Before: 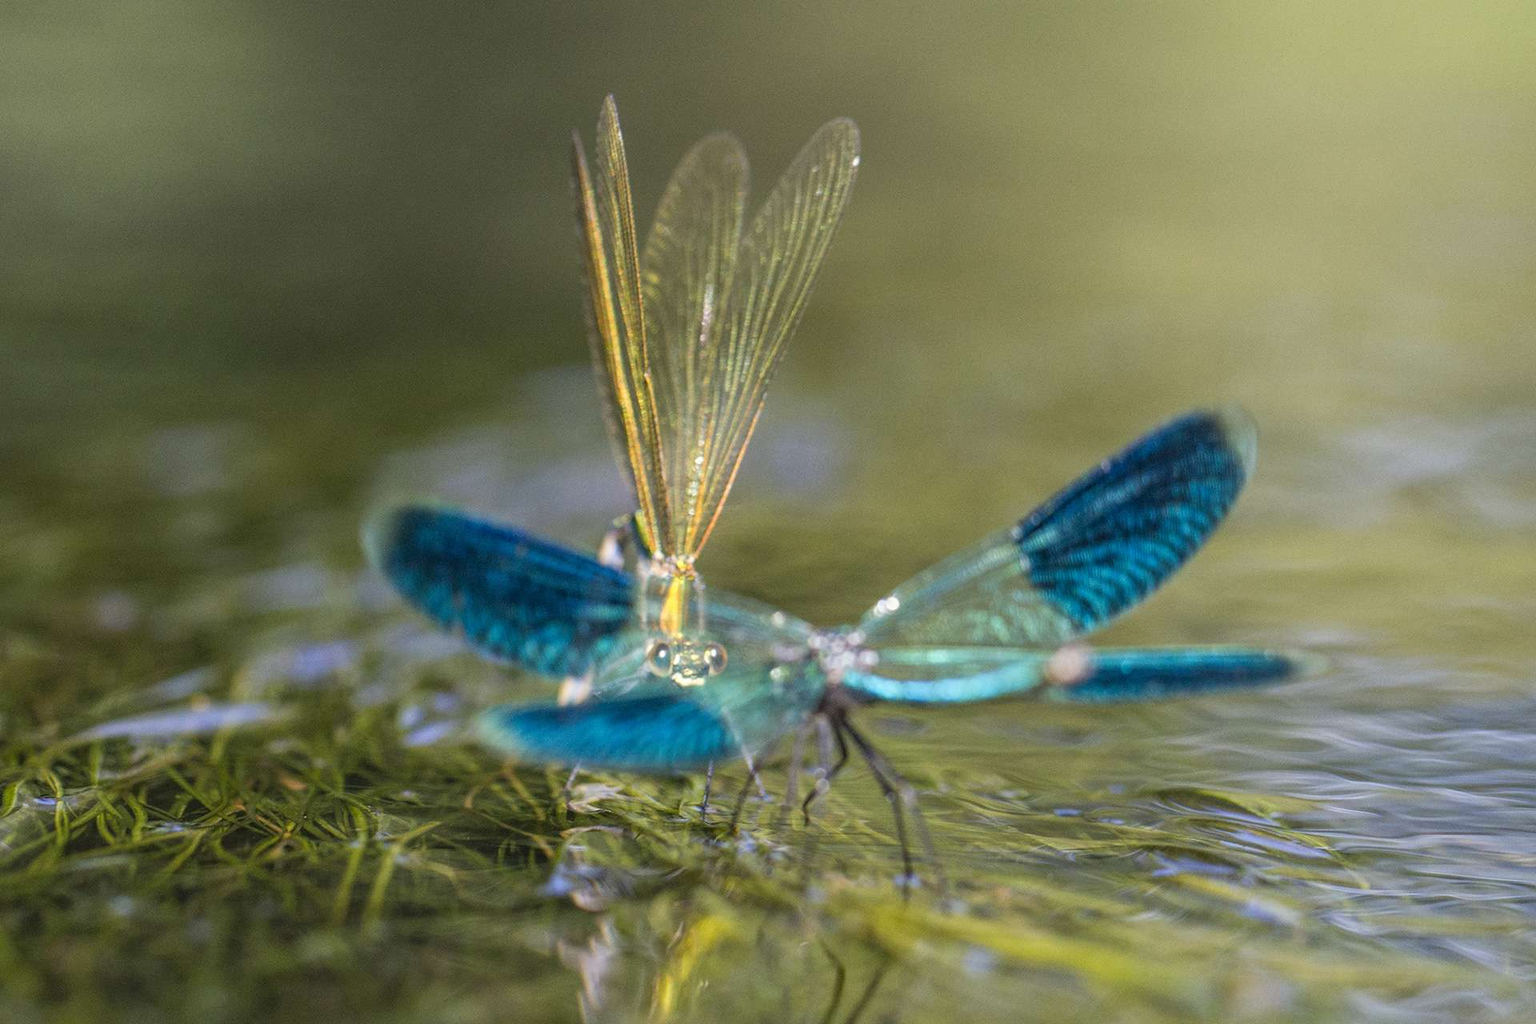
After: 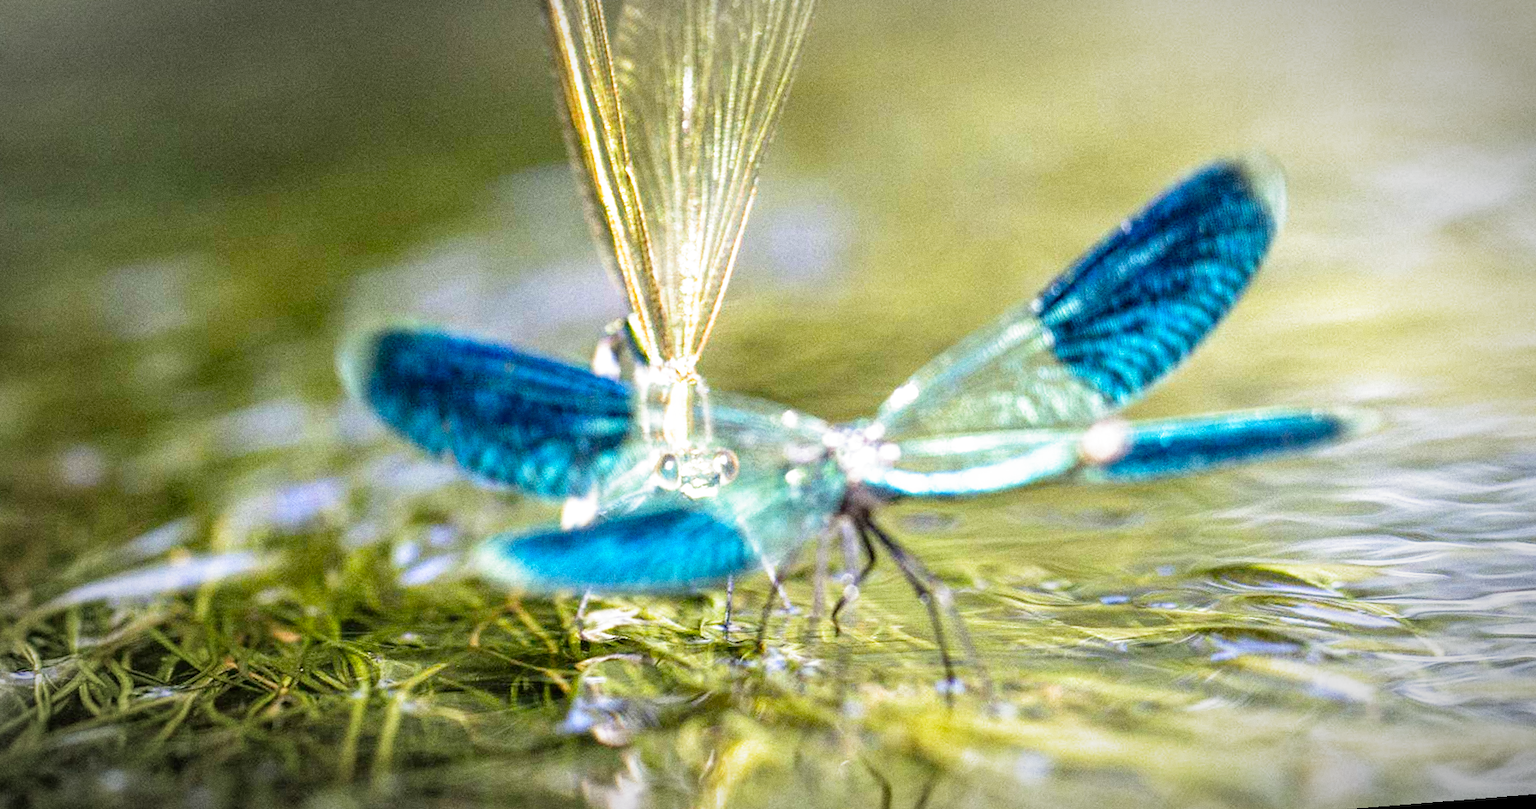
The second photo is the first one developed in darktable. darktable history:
vignetting: automatic ratio true
rotate and perspective: rotation -4.57°, crop left 0.054, crop right 0.944, crop top 0.087, crop bottom 0.914
crop and rotate: top 19.998%
grain: coarseness 0.09 ISO
filmic rgb: middle gray luminance 8.8%, black relative exposure -6.3 EV, white relative exposure 2.7 EV, threshold 6 EV, target black luminance 0%, hardness 4.74, latitude 73.47%, contrast 1.332, shadows ↔ highlights balance 10.13%, add noise in highlights 0, preserve chrominance no, color science v3 (2019), use custom middle-gray values true, iterations of high-quality reconstruction 0, contrast in highlights soft, enable highlight reconstruction true
